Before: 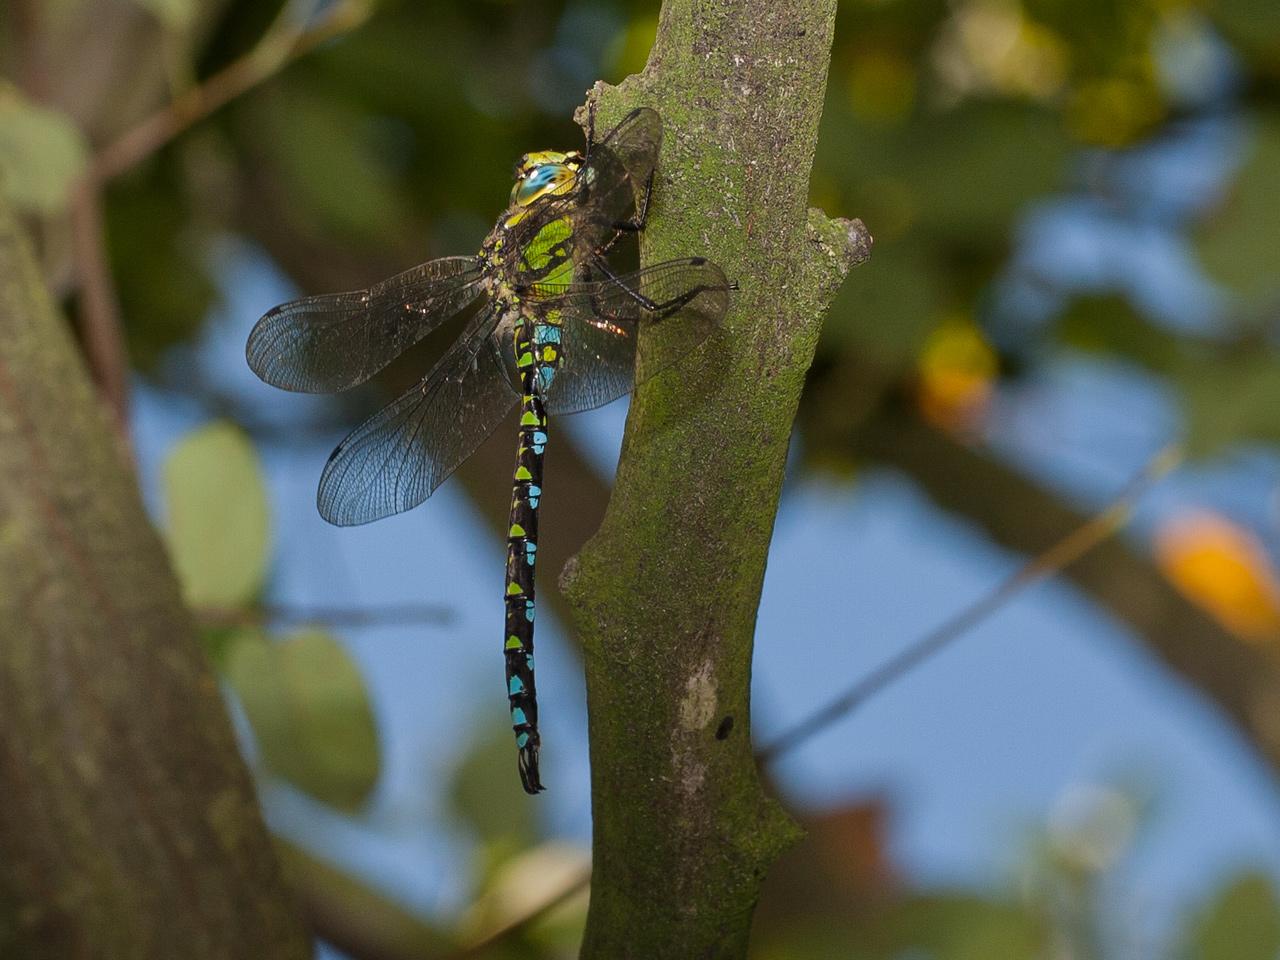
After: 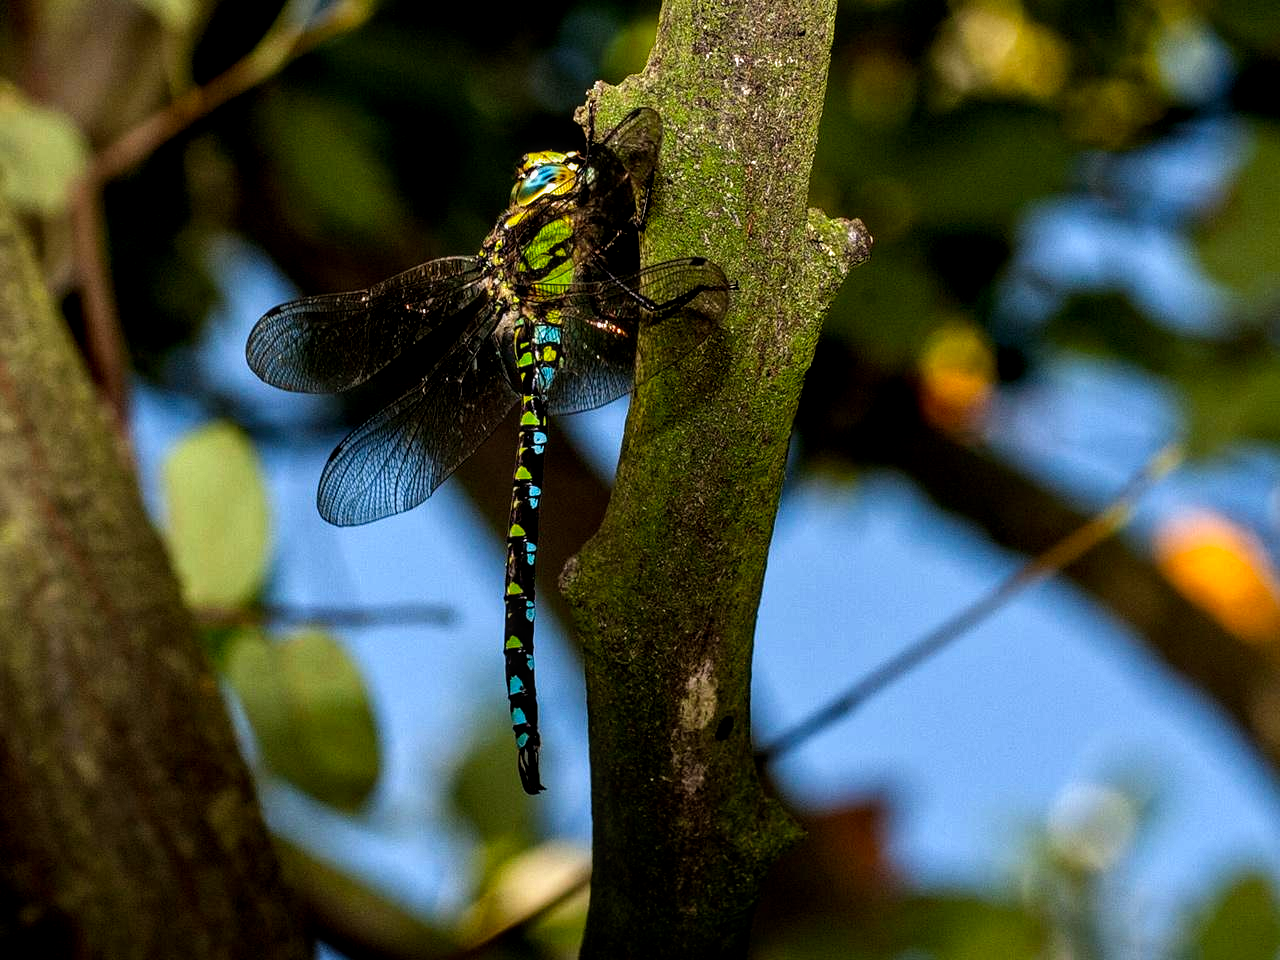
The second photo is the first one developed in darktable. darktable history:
local contrast: detail 130%
filmic rgb: black relative exposure -8.2 EV, white relative exposure 2.2 EV, threshold 3 EV, hardness 7.11, latitude 85.74%, contrast 1.696, highlights saturation mix -4%, shadows ↔ highlights balance -2.69%, preserve chrominance no, color science v5 (2021), contrast in shadows safe, contrast in highlights safe, enable highlight reconstruction true
